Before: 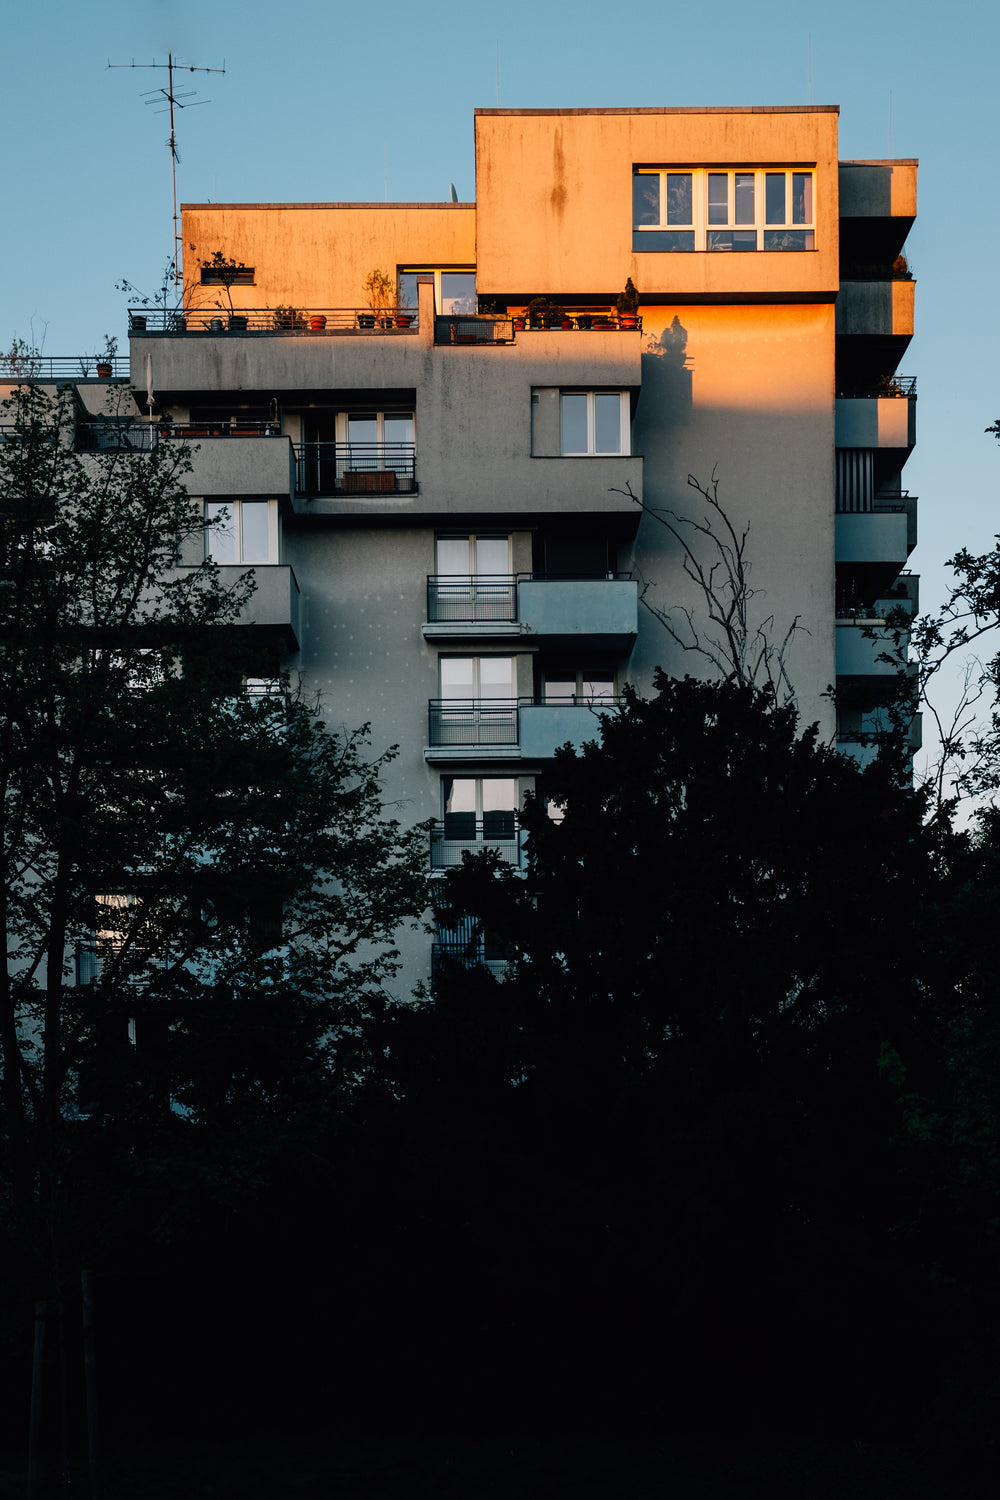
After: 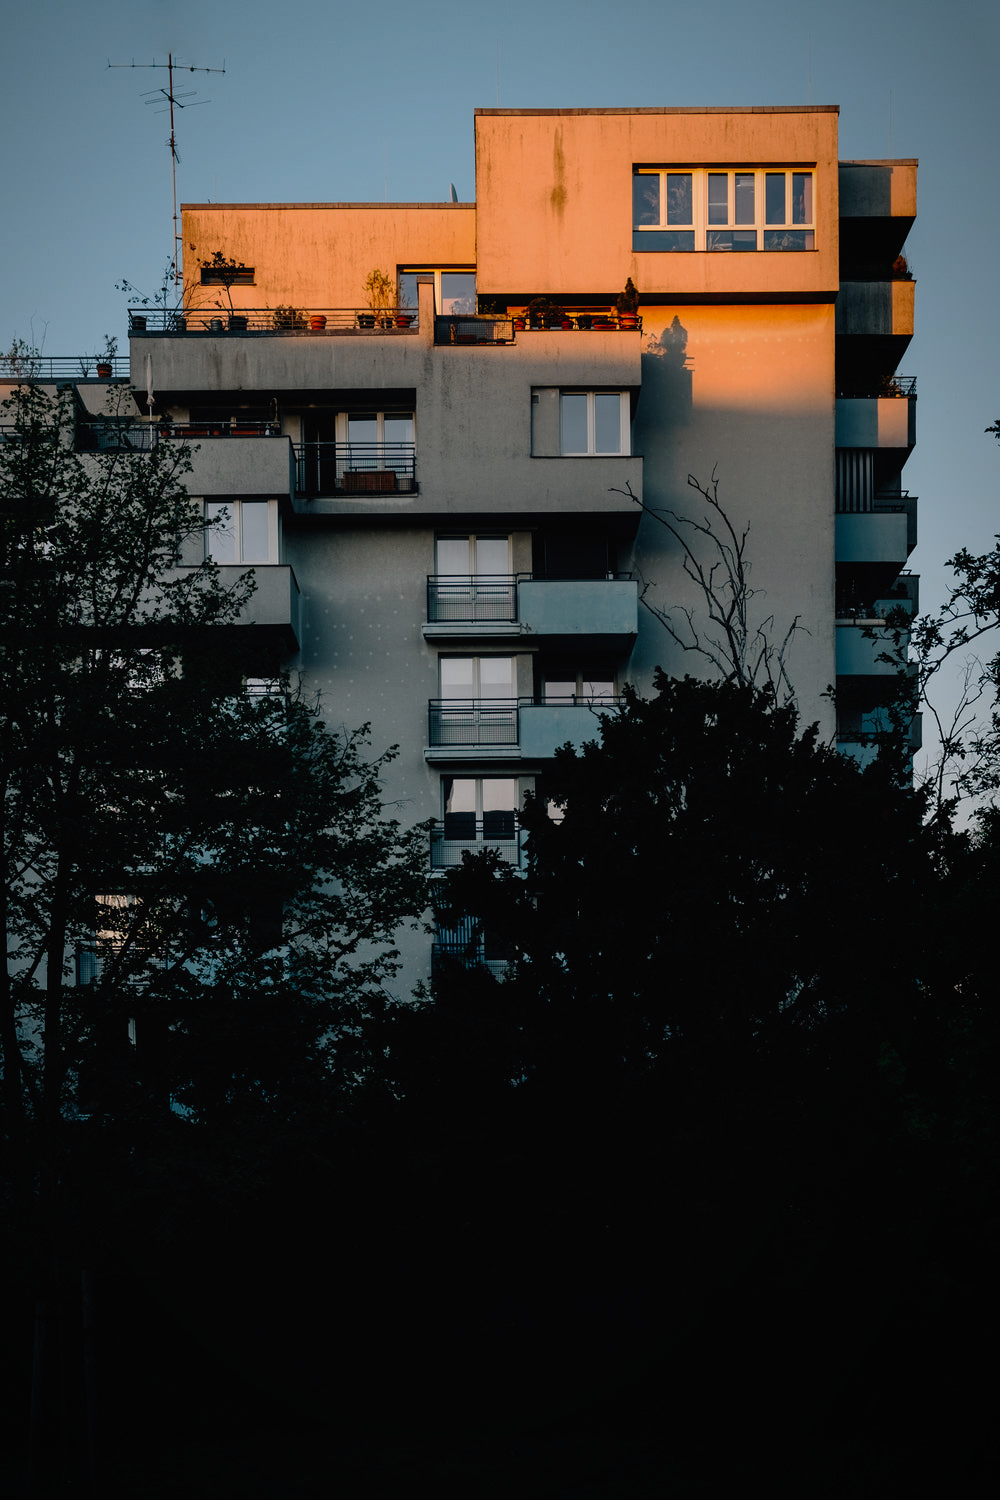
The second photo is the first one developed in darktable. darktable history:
tone curve: curves: ch0 [(0, 0.01) (0.052, 0.045) (0.136, 0.133) (0.29, 0.332) (0.453, 0.531) (0.676, 0.751) (0.89, 0.919) (1, 1)]; ch1 [(0, 0) (0.094, 0.081) (0.285, 0.299) (0.385, 0.403) (0.446, 0.443) (0.502, 0.5) (0.544, 0.552) (0.589, 0.612) (0.722, 0.728) (1, 1)]; ch2 [(0, 0) (0.257, 0.217) (0.43, 0.421) (0.498, 0.507) (0.531, 0.544) (0.56, 0.579) (0.625, 0.642) (1, 1)], preserve colors none
vignetting: fall-off start 81.26%, fall-off radius 61.7%, saturation -0.001, center (-0.124, -0.006), automatic ratio true, width/height ratio 1.414, unbound false
base curve: curves: ch0 [(0, 0) (0.826, 0.587) (1, 1)], preserve colors none
tone equalizer: on, module defaults
